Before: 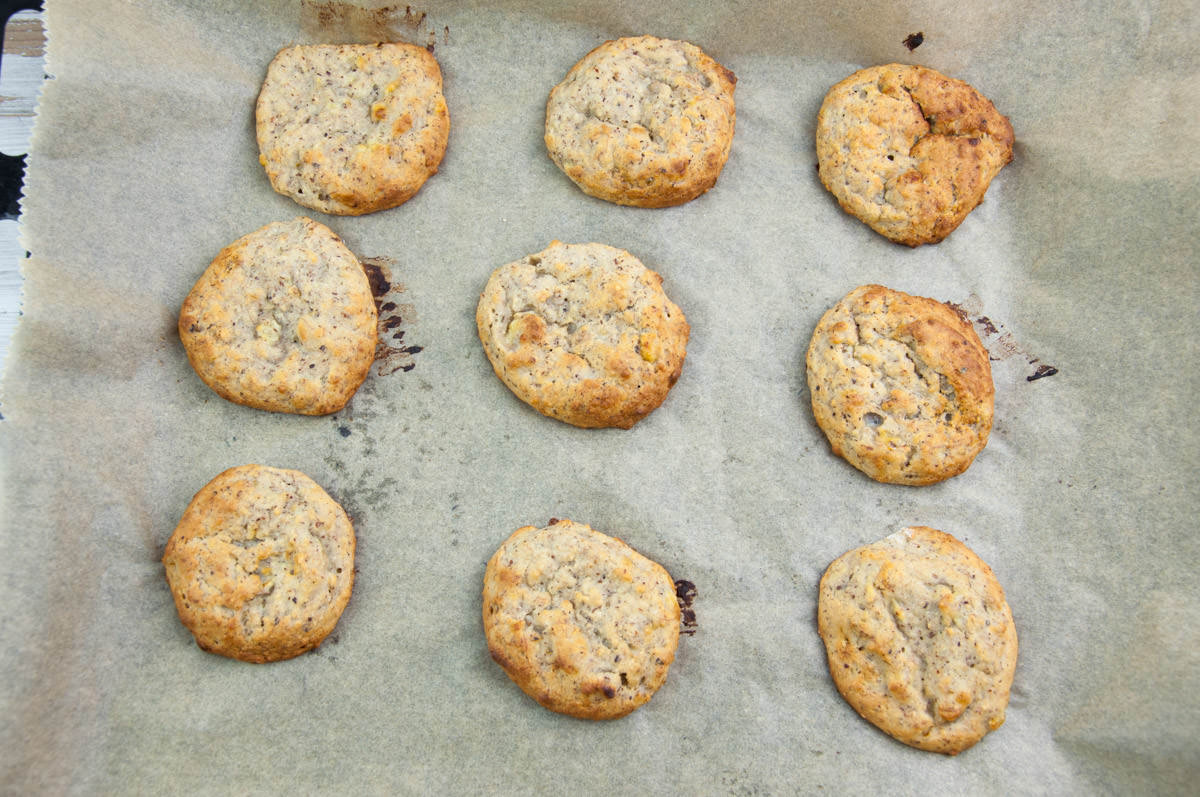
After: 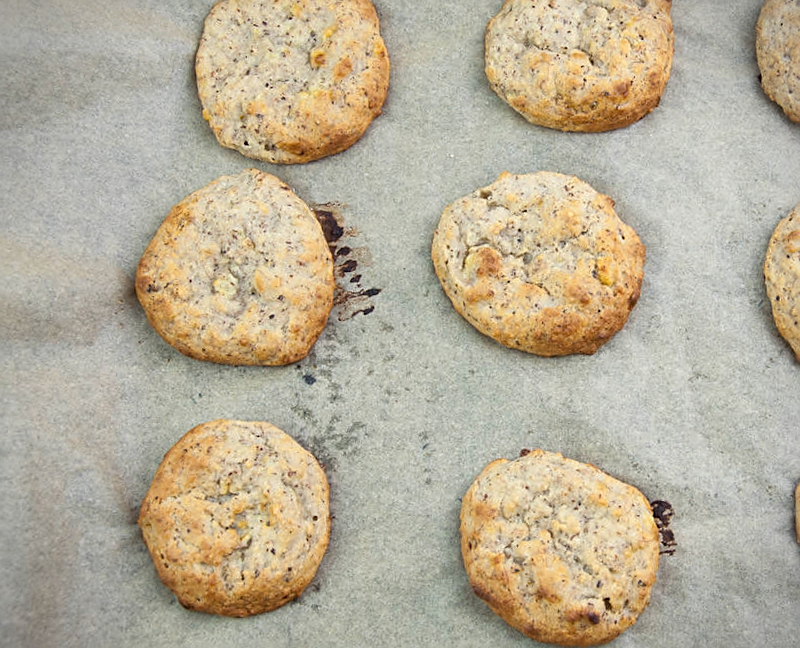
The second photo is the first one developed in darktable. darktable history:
rotate and perspective: rotation -4.57°, crop left 0.054, crop right 0.944, crop top 0.087, crop bottom 0.914
crop: top 5.803%, right 27.864%, bottom 5.804%
sharpen: on, module defaults
color zones: curves: ch1 [(0, 0.469) (0.01, 0.469) (0.12, 0.446) (0.248, 0.469) (0.5, 0.5) (0.748, 0.5) (0.99, 0.469) (1, 0.469)]
vignetting: fall-off start 92.6%, brightness -0.52, saturation -0.51, center (-0.012, 0)
